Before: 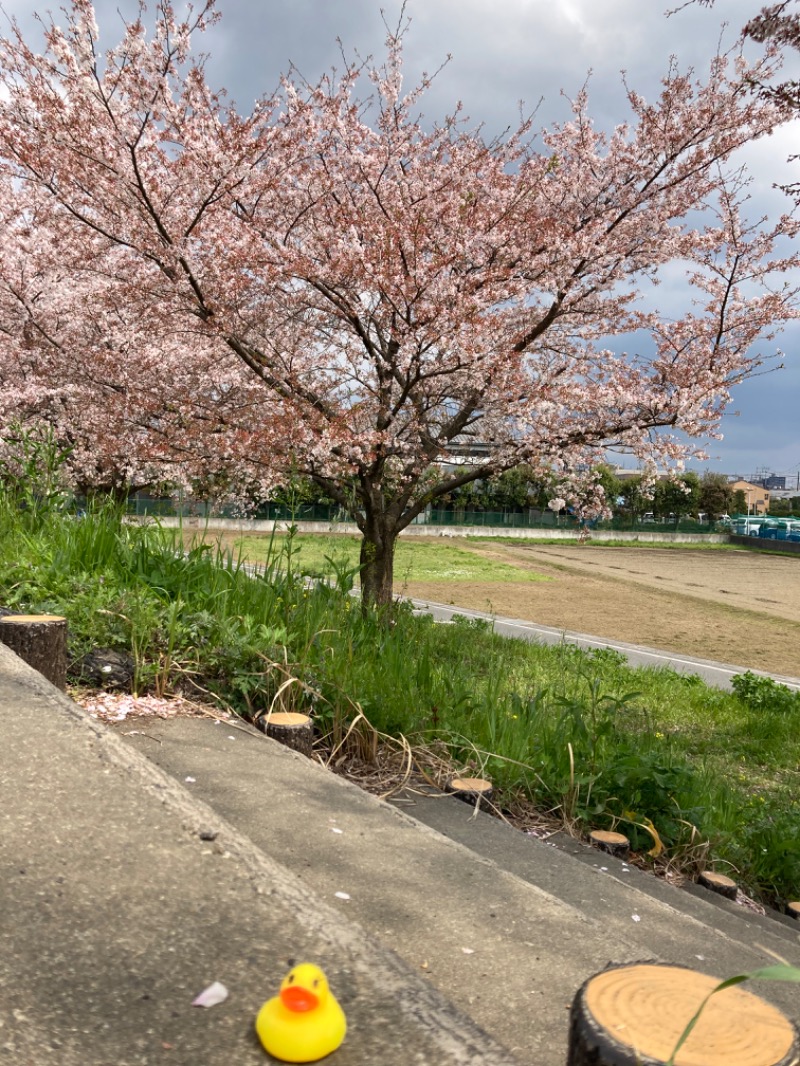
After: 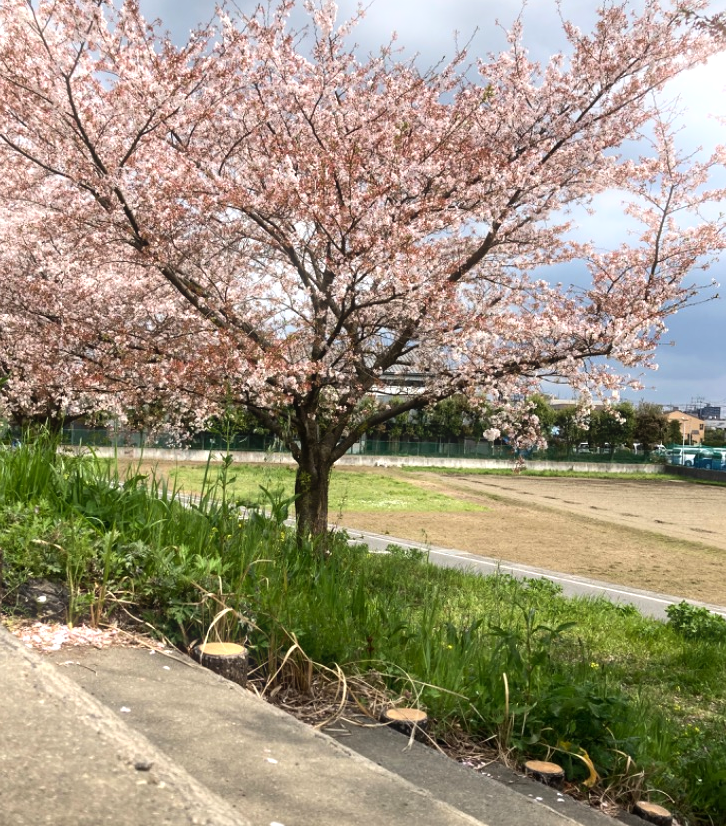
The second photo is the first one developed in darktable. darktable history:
rotate and perspective: automatic cropping off
crop: left 8.155%, top 6.611%, bottom 15.385%
bloom: size 5%, threshold 95%, strength 15%
tone equalizer: -8 EV -0.417 EV, -7 EV -0.389 EV, -6 EV -0.333 EV, -5 EV -0.222 EV, -3 EV 0.222 EV, -2 EV 0.333 EV, -1 EV 0.389 EV, +0 EV 0.417 EV, edges refinement/feathering 500, mask exposure compensation -1.57 EV, preserve details no
